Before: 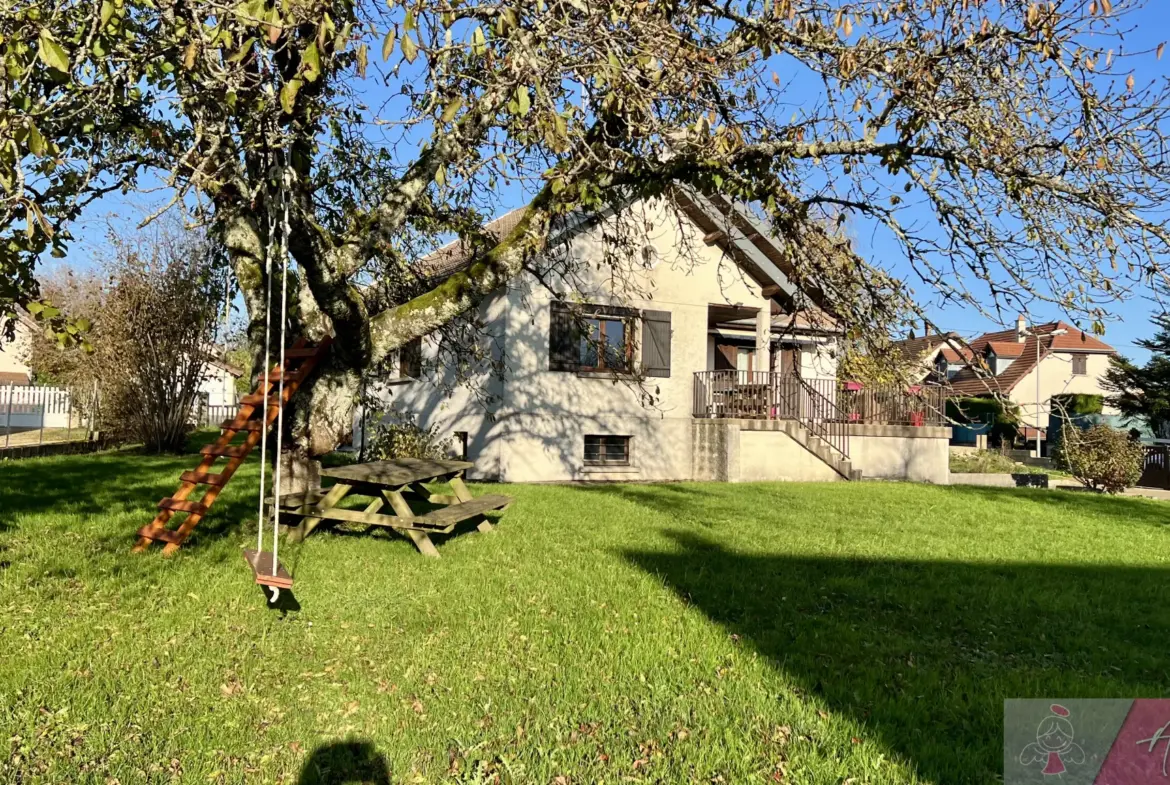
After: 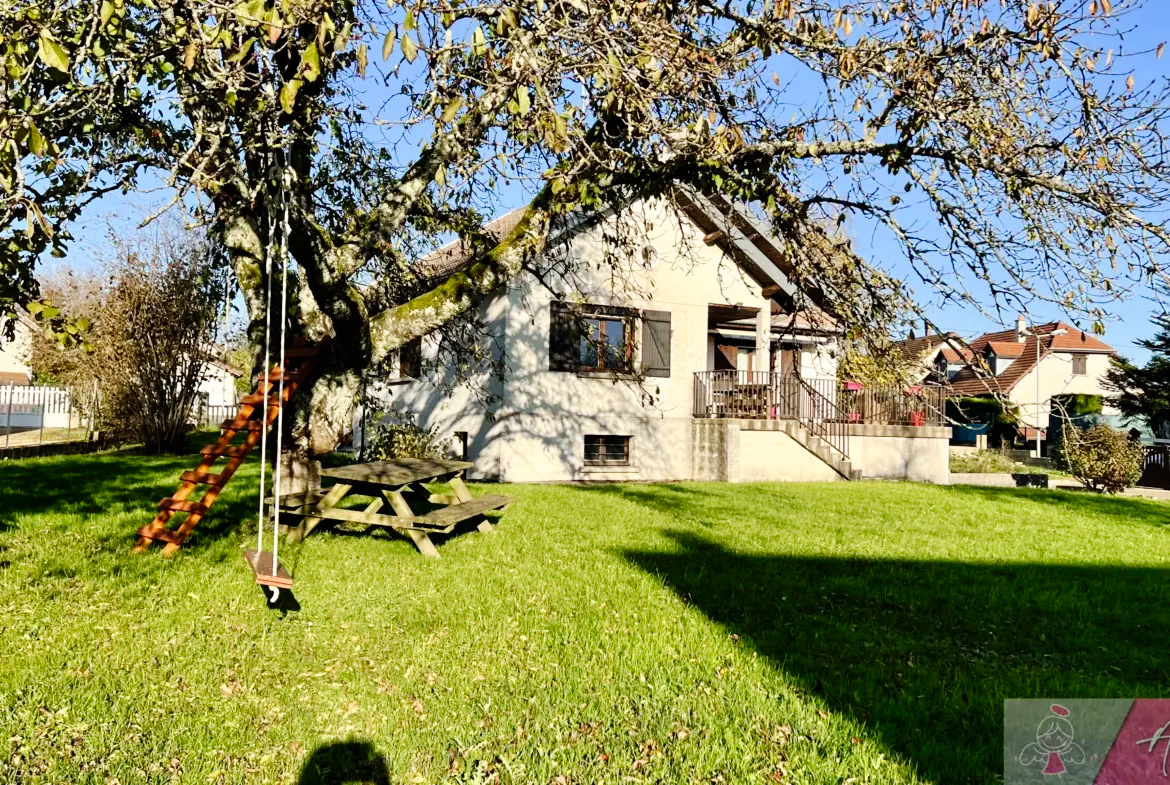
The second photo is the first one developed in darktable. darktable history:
tone curve: curves: ch0 [(0, 0) (0.003, 0.004) (0.011, 0.006) (0.025, 0.011) (0.044, 0.017) (0.069, 0.029) (0.1, 0.047) (0.136, 0.07) (0.177, 0.121) (0.224, 0.182) (0.277, 0.257) (0.335, 0.342) (0.399, 0.432) (0.468, 0.526) (0.543, 0.621) (0.623, 0.711) (0.709, 0.792) (0.801, 0.87) (0.898, 0.951) (1, 1)], preserve colors none
